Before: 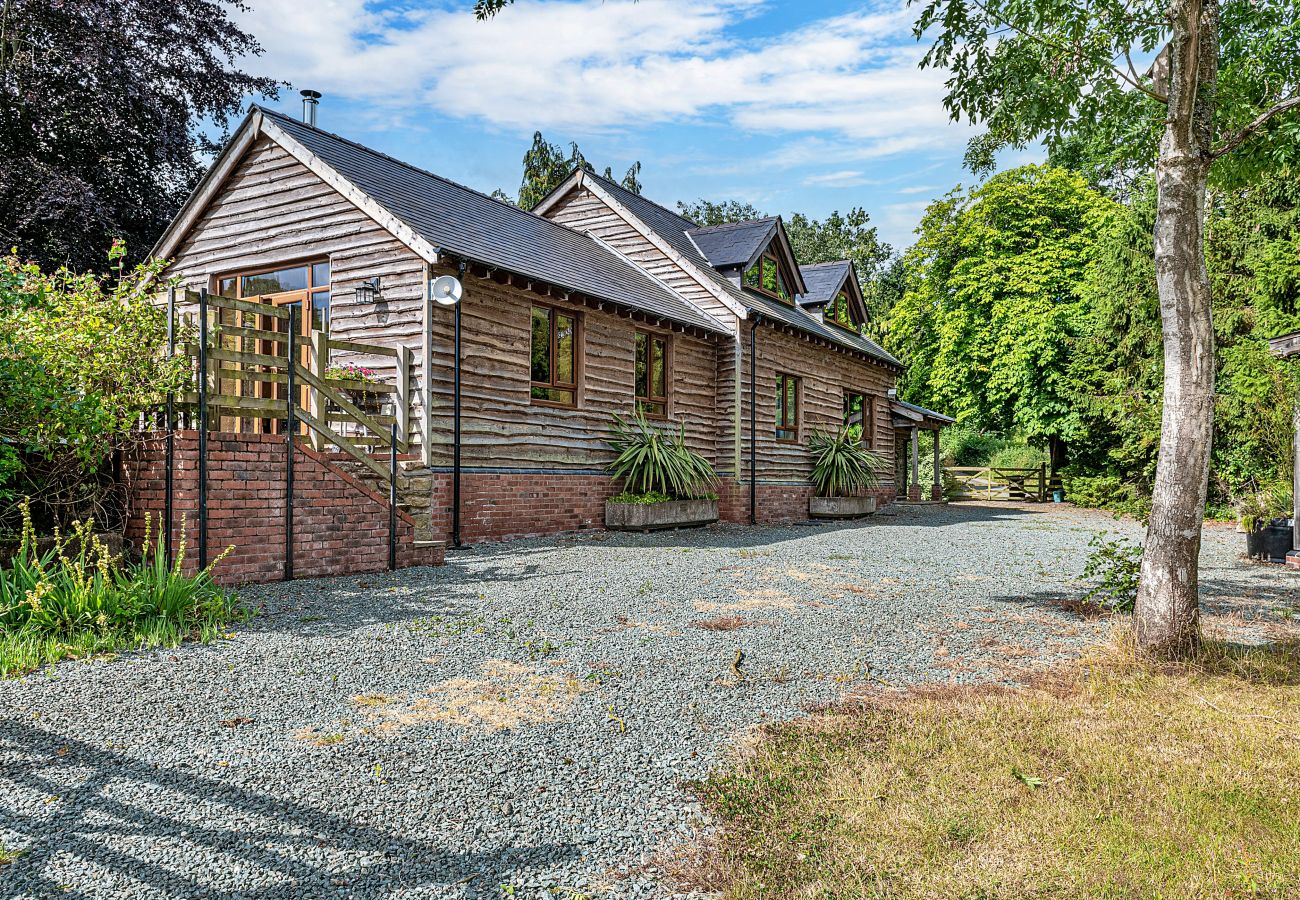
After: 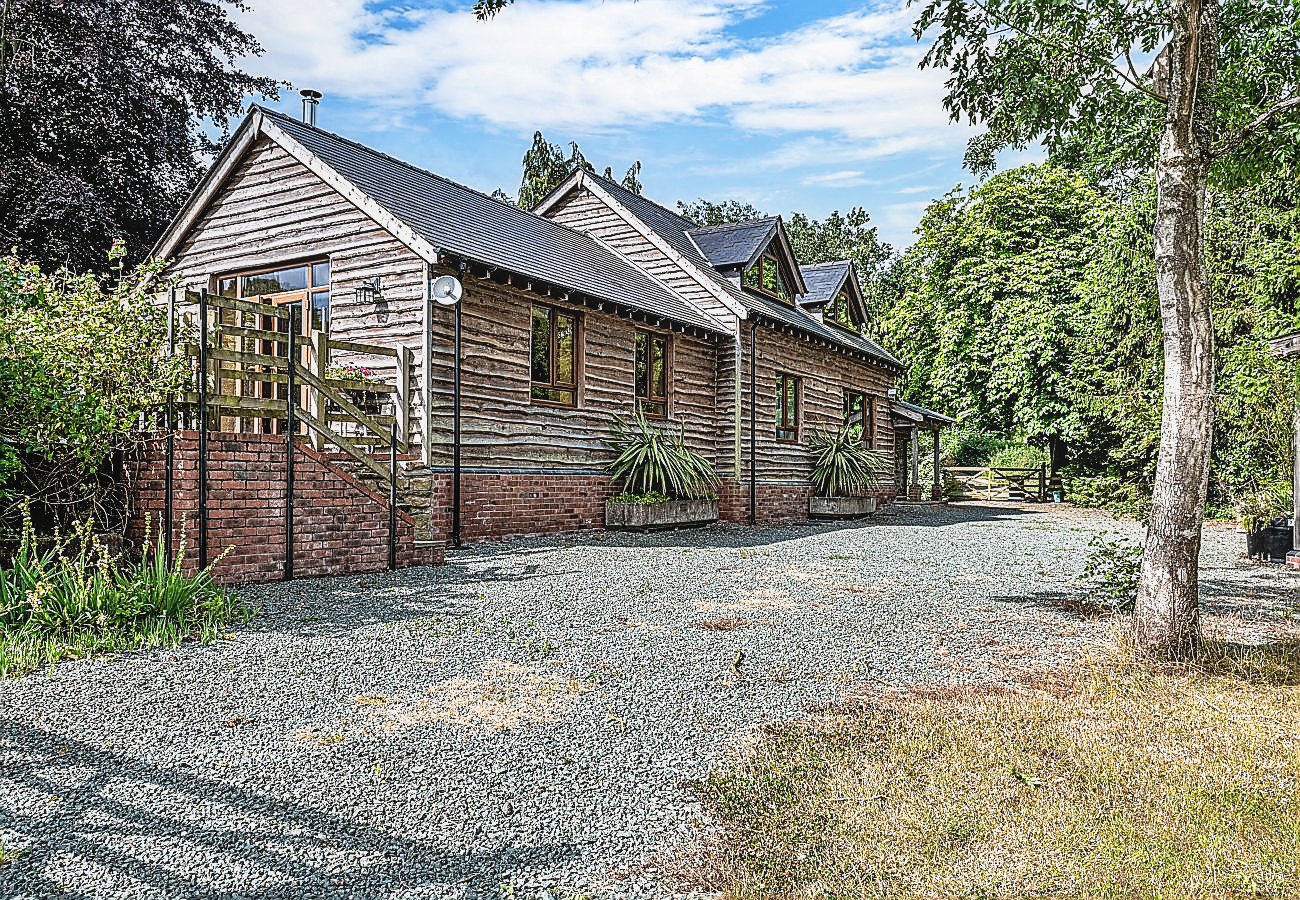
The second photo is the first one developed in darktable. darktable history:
filmic rgb: black relative exposure -9.08 EV, white relative exposure 2.3 EV, hardness 7.49
tone curve: curves: ch0 [(0, 0) (0.003, 0.003) (0.011, 0.011) (0.025, 0.025) (0.044, 0.044) (0.069, 0.068) (0.1, 0.098) (0.136, 0.134) (0.177, 0.175) (0.224, 0.221) (0.277, 0.273) (0.335, 0.331) (0.399, 0.394) (0.468, 0.462) (0.543, 0.543) (0.623, 0.623) (0.709, 0.709) (0.801, 0.801) (0.898, 0.898) (1, 1)], preserve colors none
local contrast: detail 110%
tone equalizer: on, module defaults
sharpen: radius 1.4, amount 1.25, threshold 0.7
